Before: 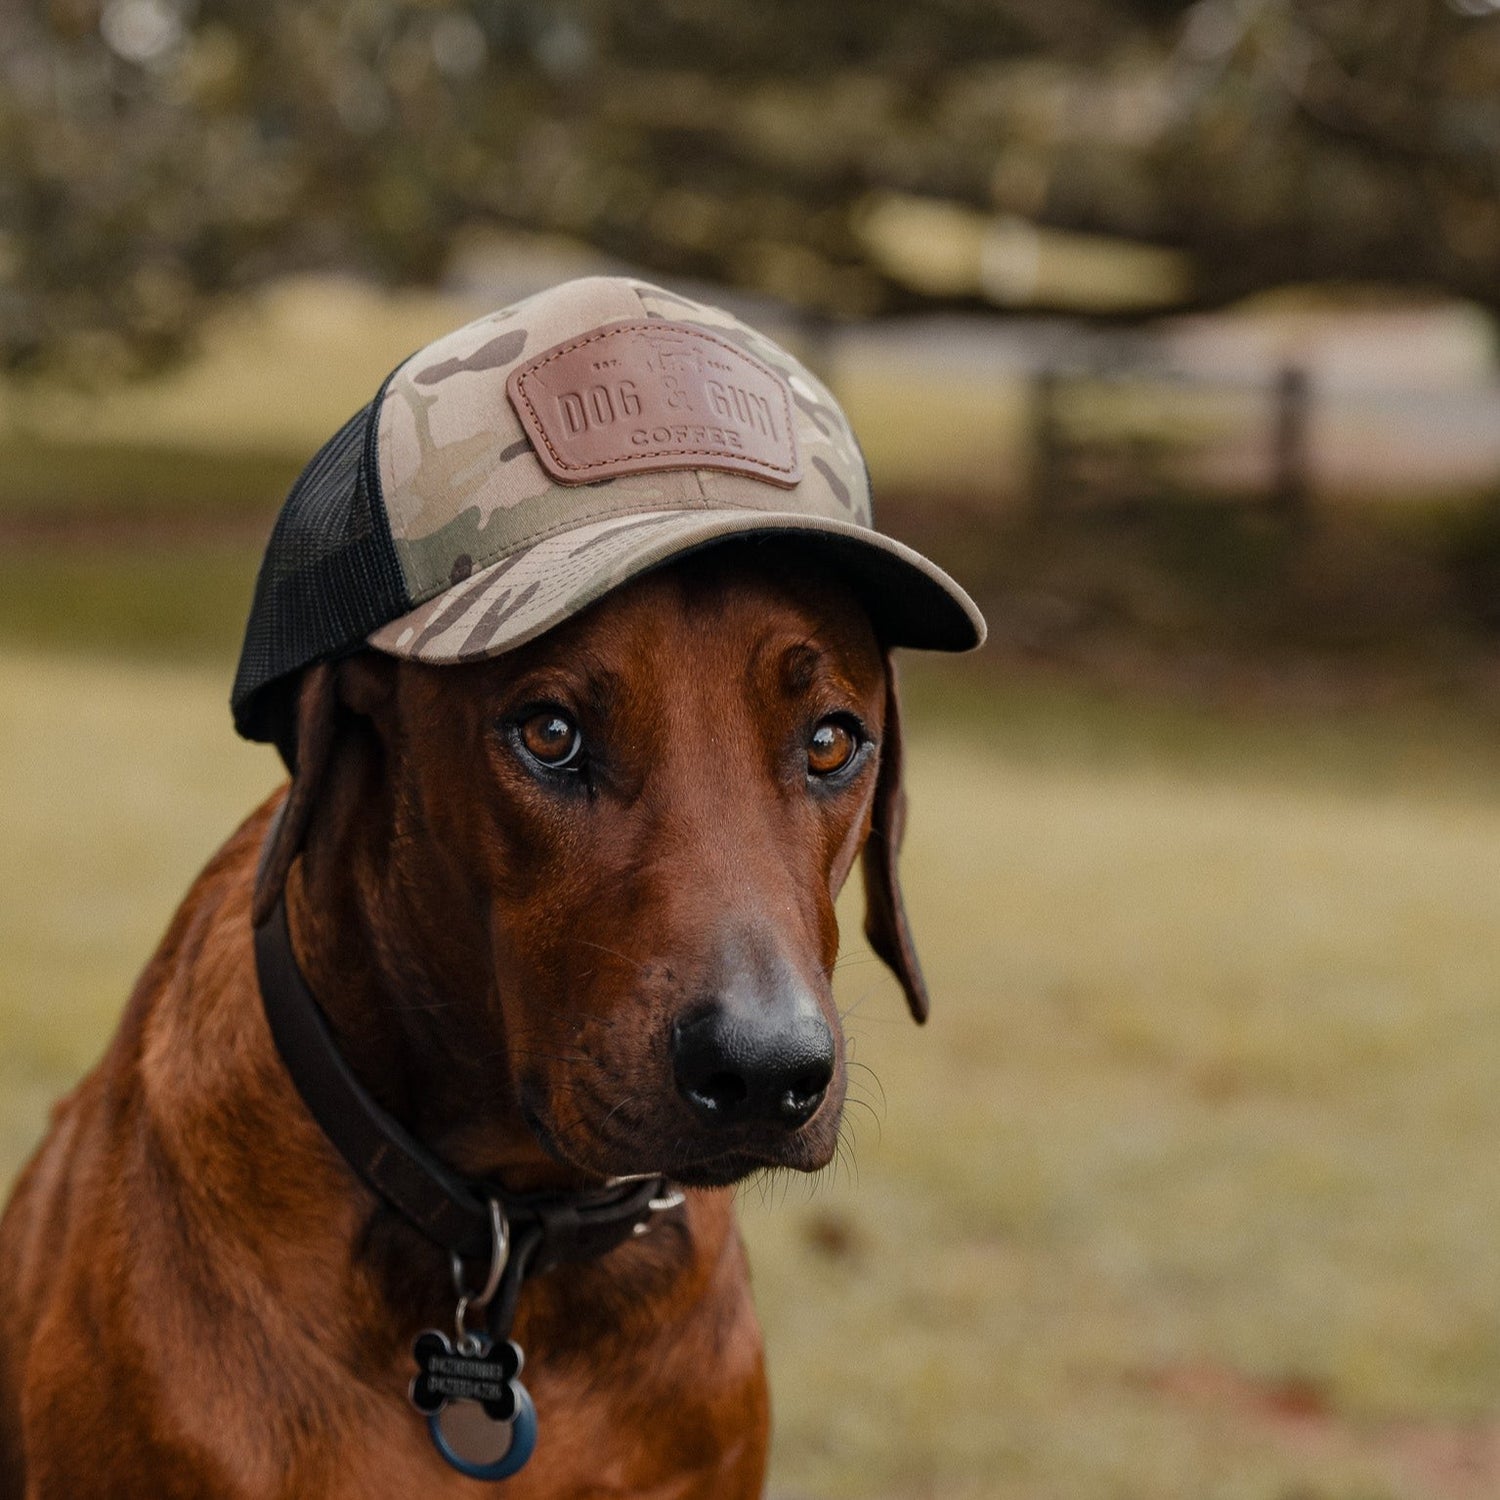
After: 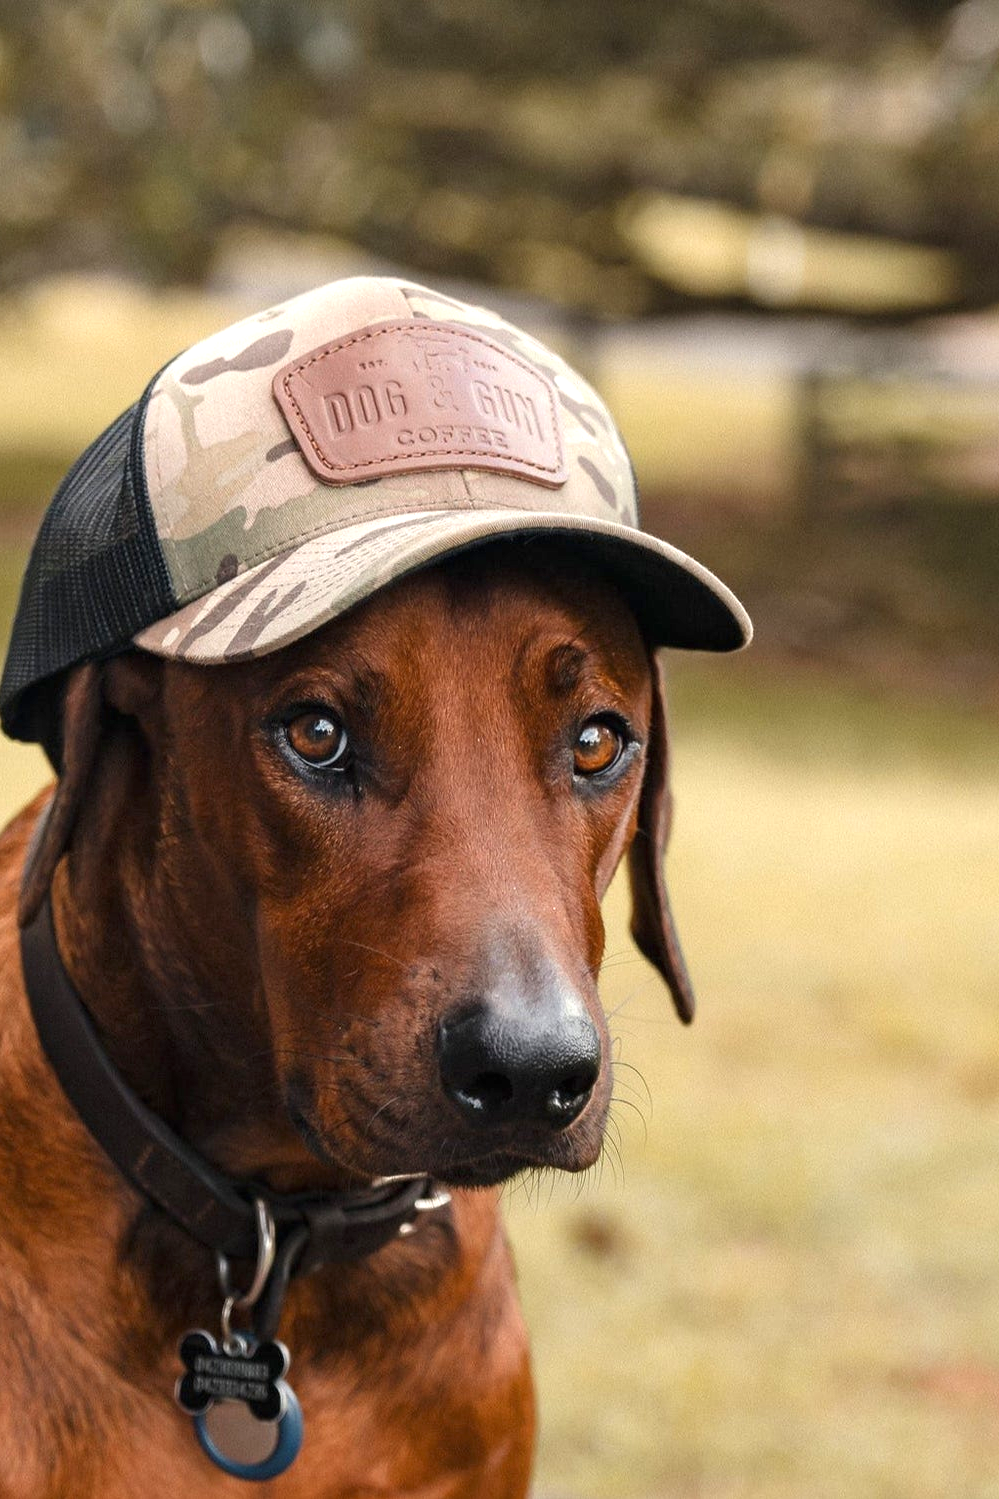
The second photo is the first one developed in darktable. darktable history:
crop and rotate: left 15.626%, right 17.736%
exposure: black level correction 0, exposure 1.017 EV, compensate highlight preservation false
